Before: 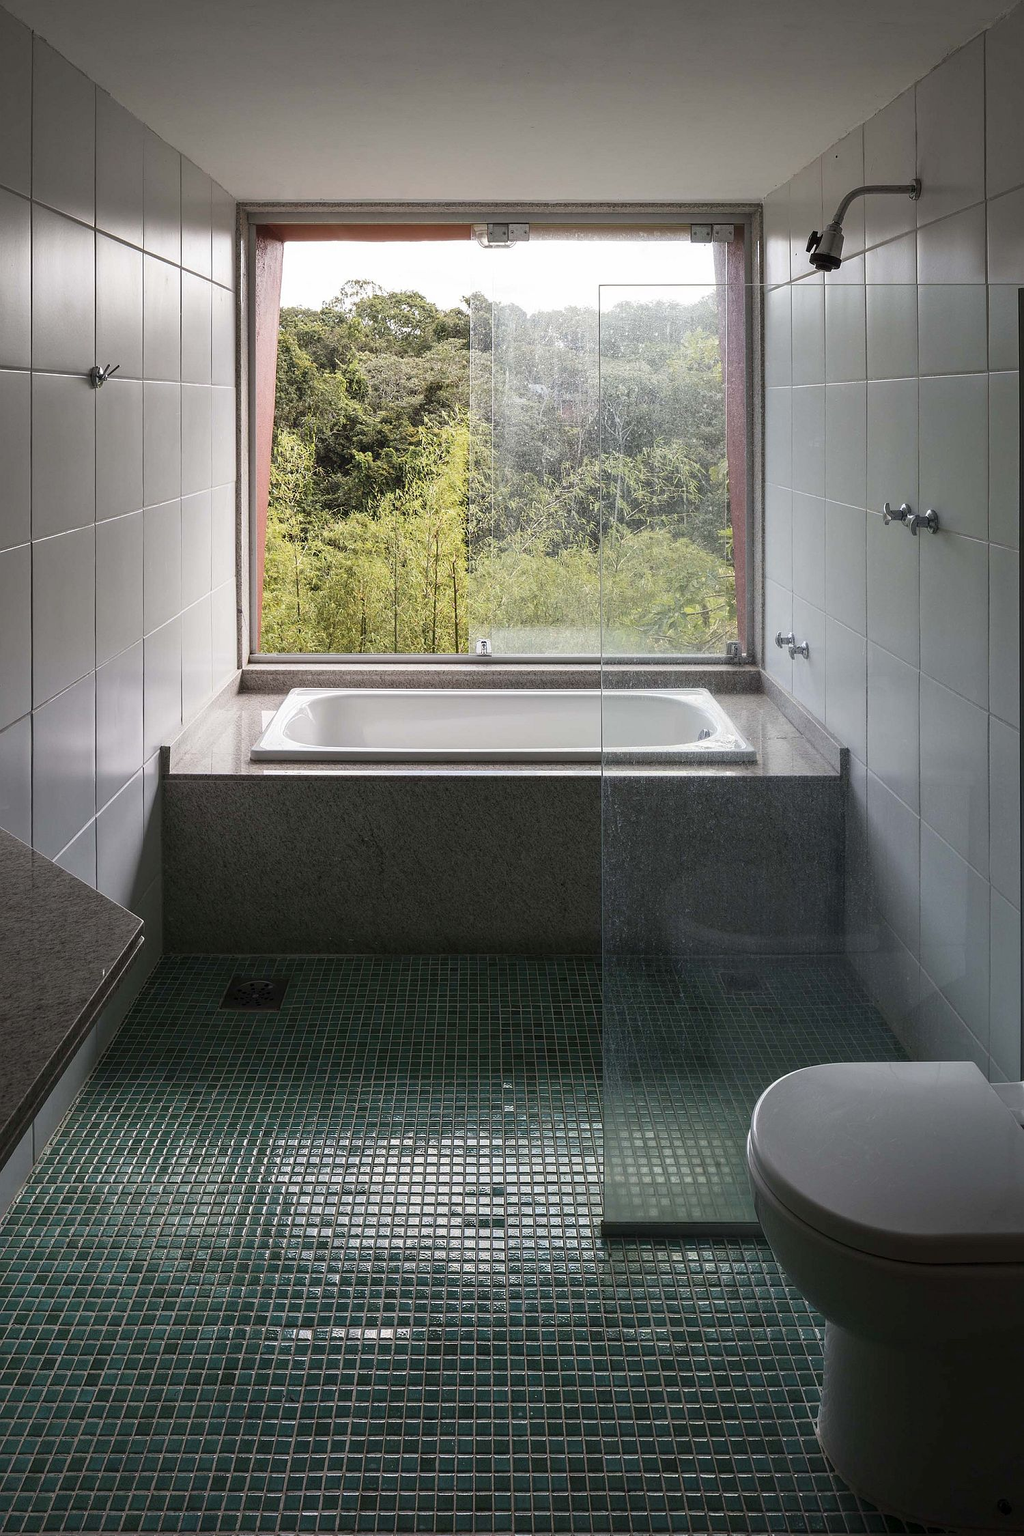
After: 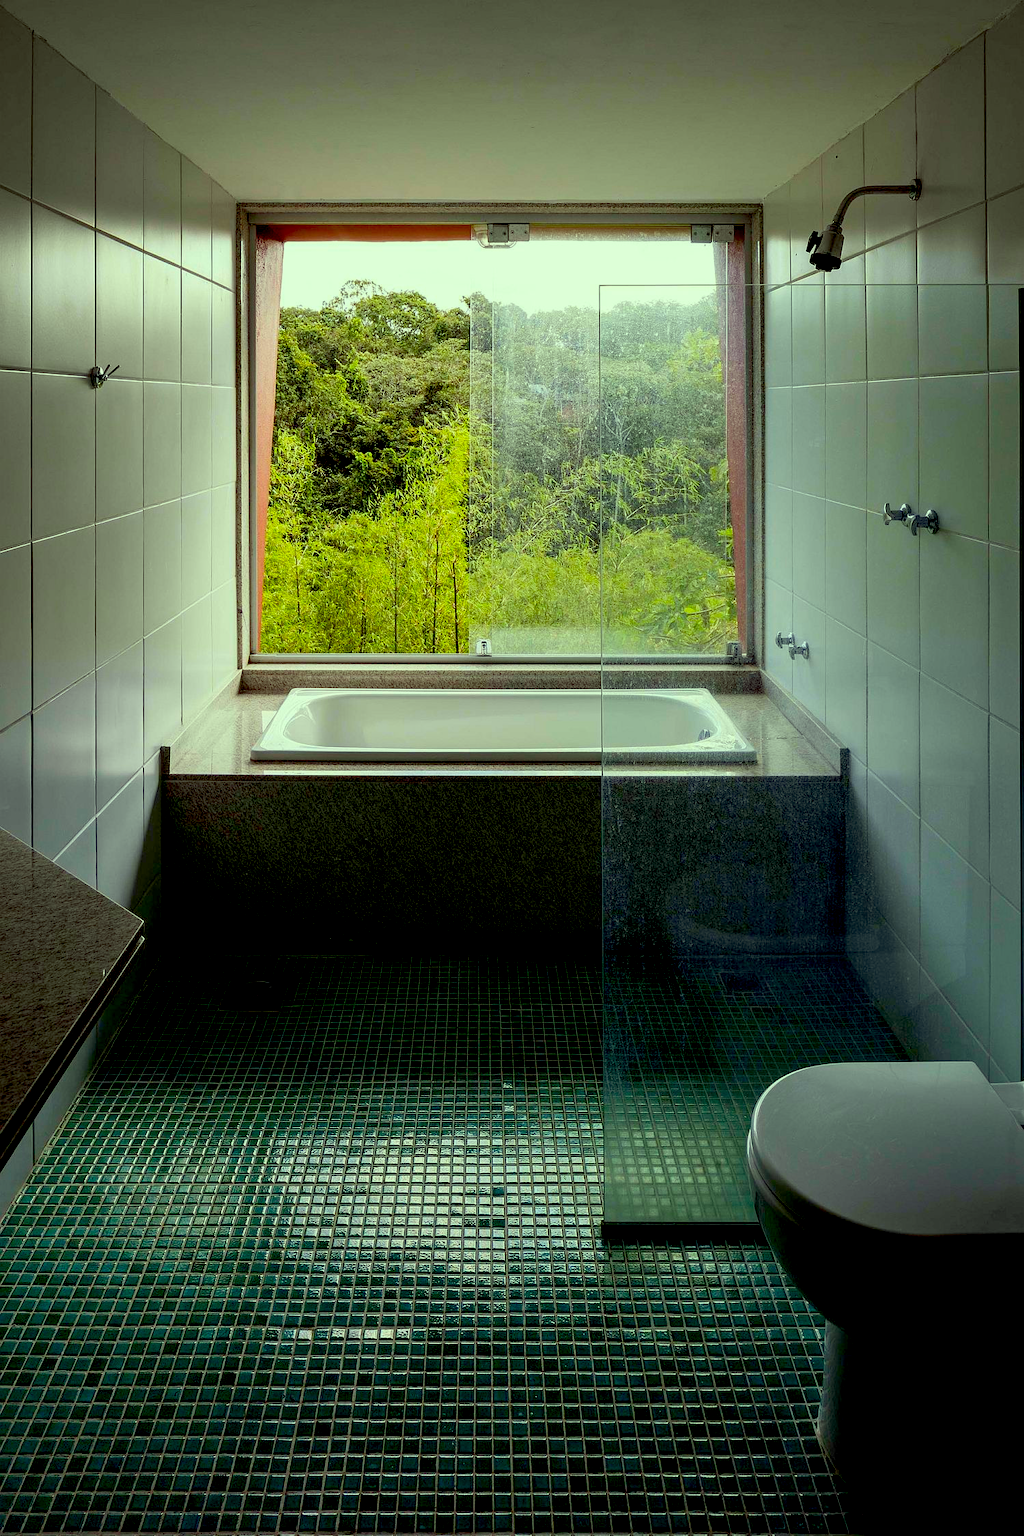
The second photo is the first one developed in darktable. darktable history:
exposure: black level correction 0.027, exposure -0.073 EV, compensate exposure bias true, compensate highlight preservation false
color correction: highlights a* -11.01, highlights b* 9.87, saturation 1.71
